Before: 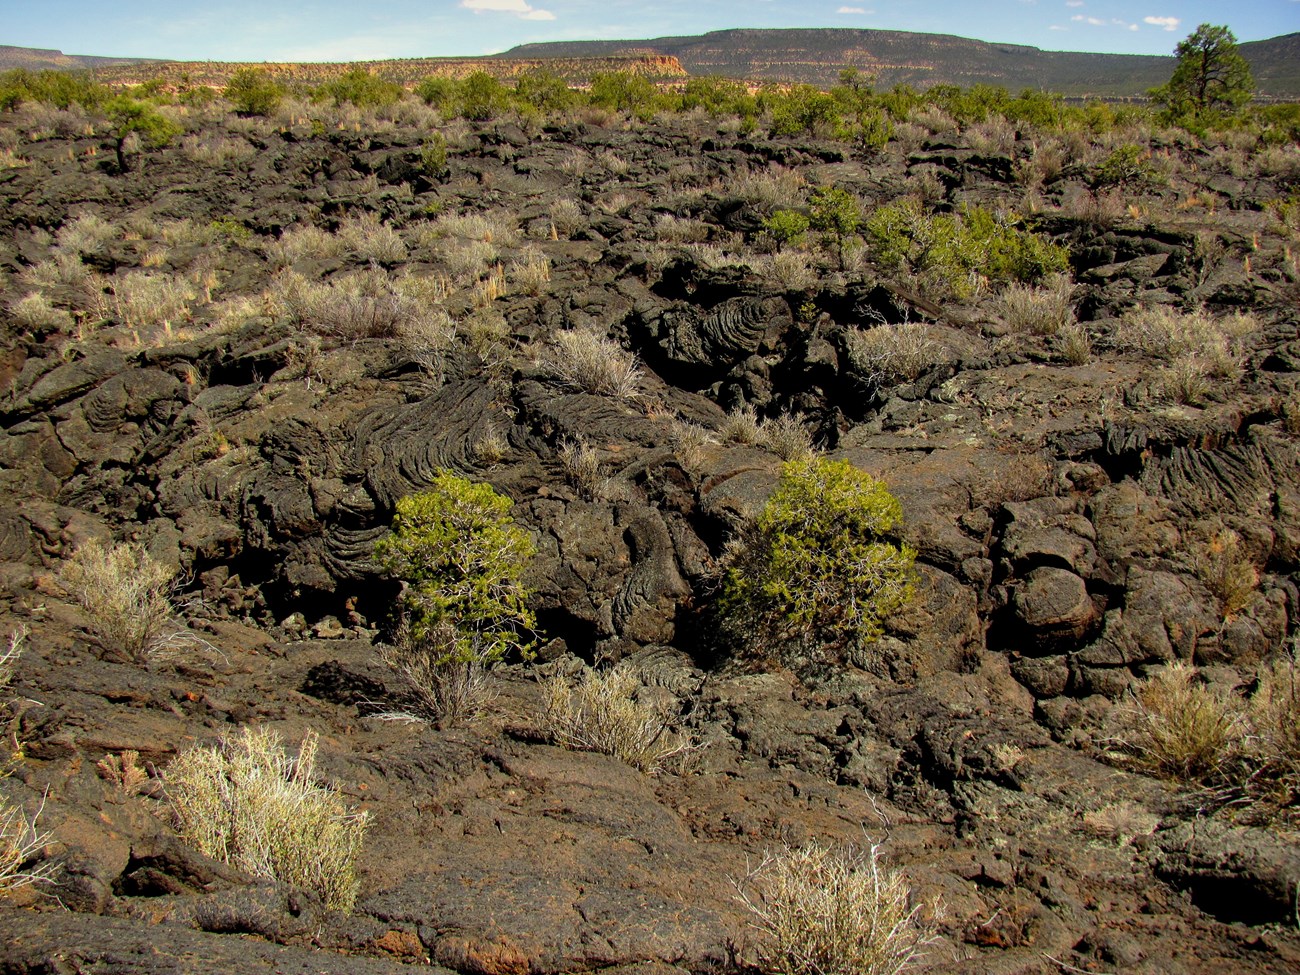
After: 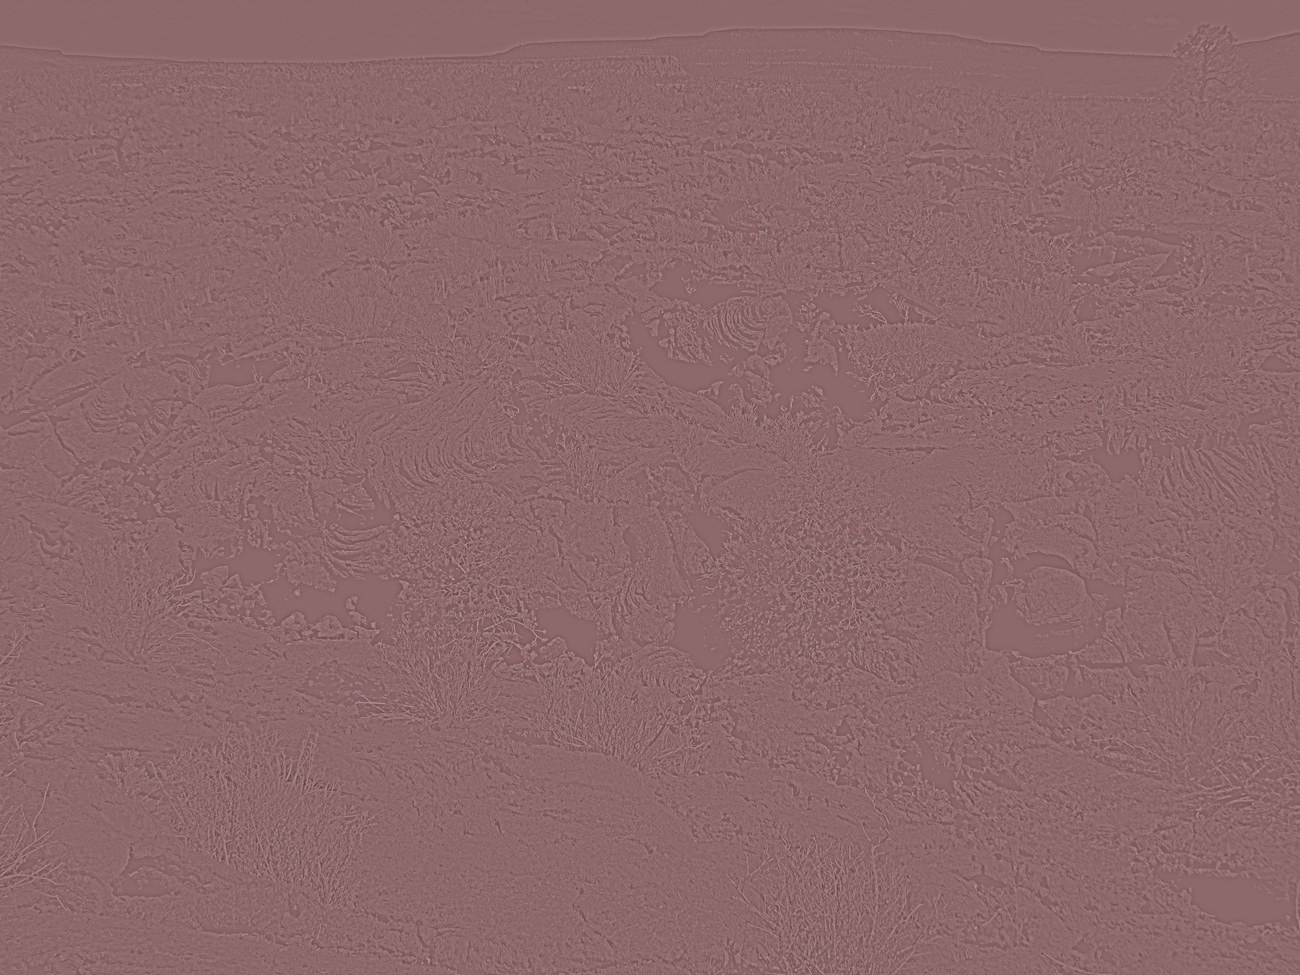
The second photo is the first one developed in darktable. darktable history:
shadows and highlights: shadows -19.91, highlights -73.15
split-toning: shadows › saturation 0.3, highlights › hue 180°, highlights › saturation 0.3, compress 0%
highpass: sharpness 5.84%, contrast boost 8.44%
